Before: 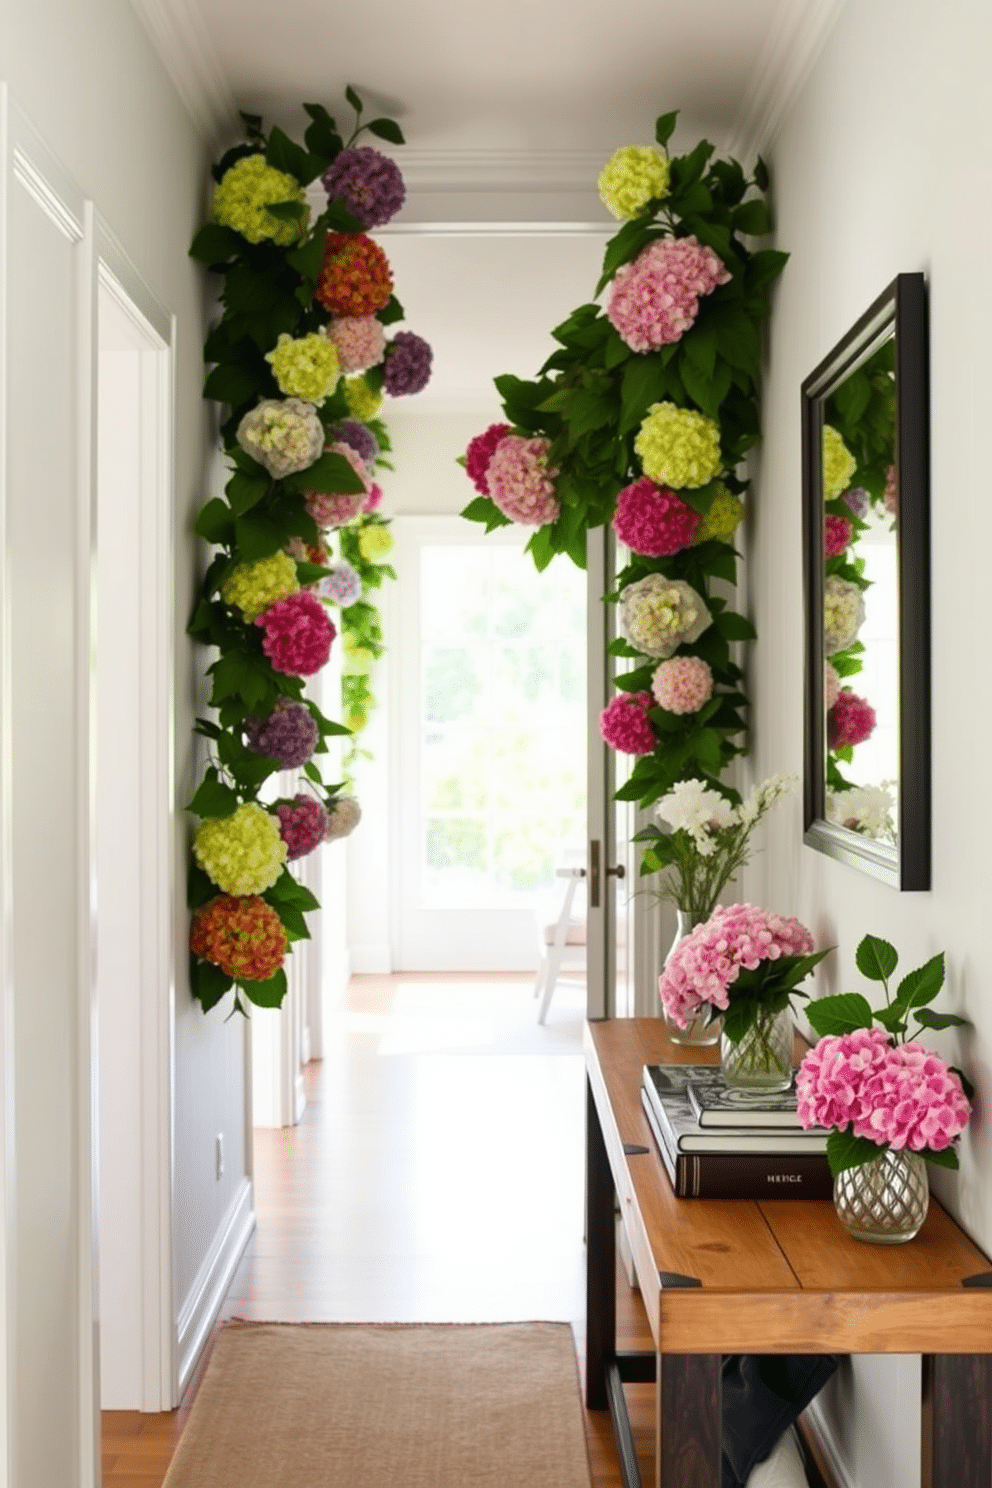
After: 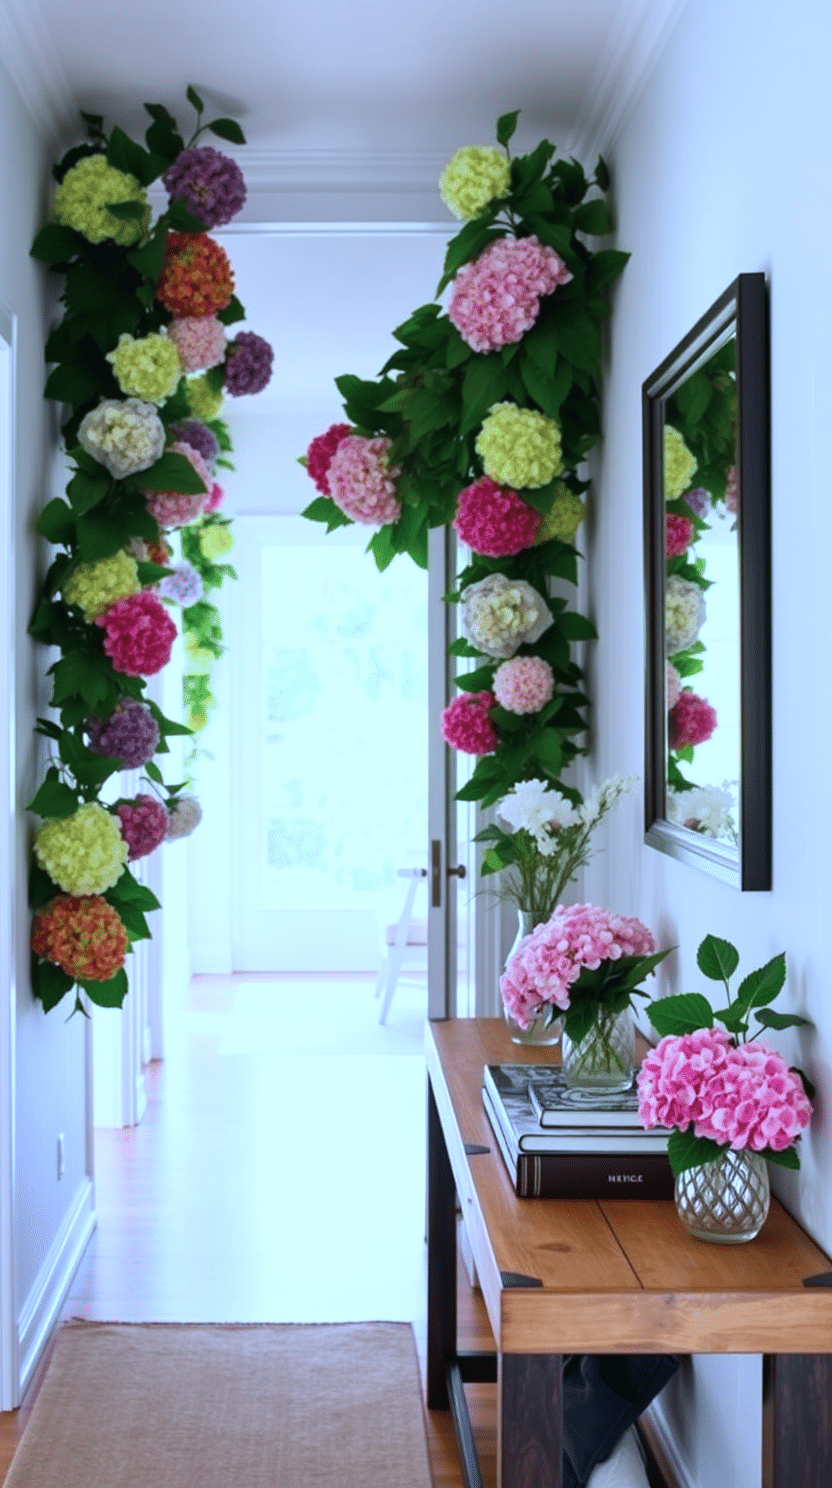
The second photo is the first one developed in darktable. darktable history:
crop: left 16.047%
color calibration: gray › normalize channels true, illuminant as shot in camera, adaptation linear Bradford (ICC v4), x 0.408, y 0.405, temperature 3583.76 K, gamut compression 0.021
